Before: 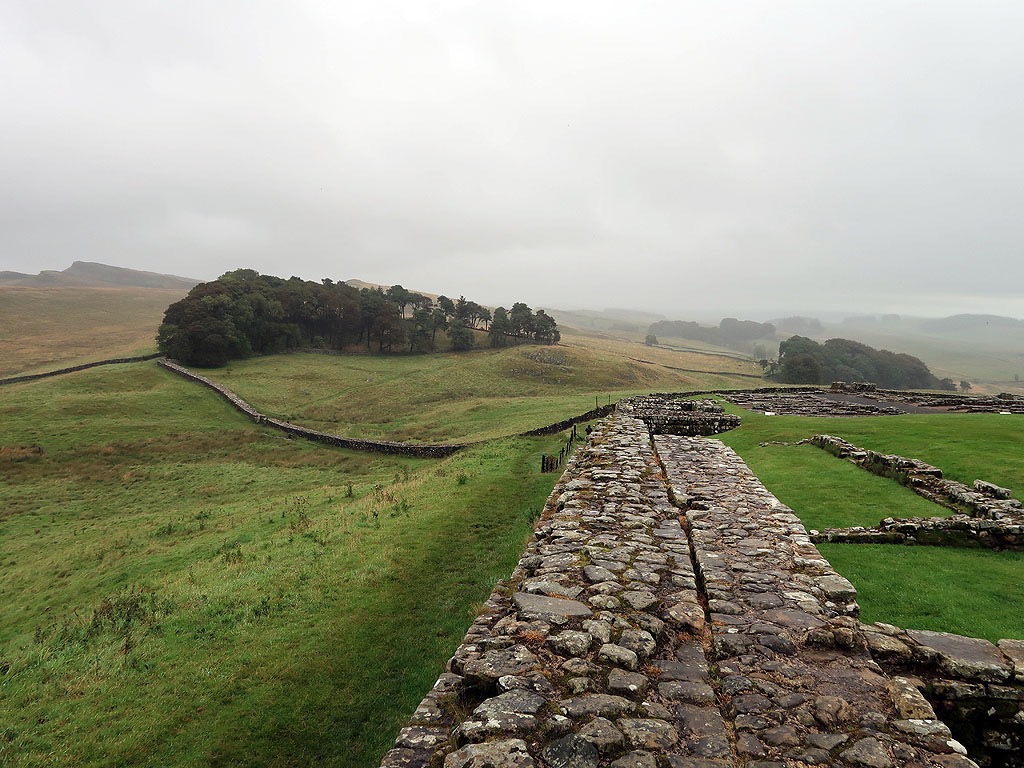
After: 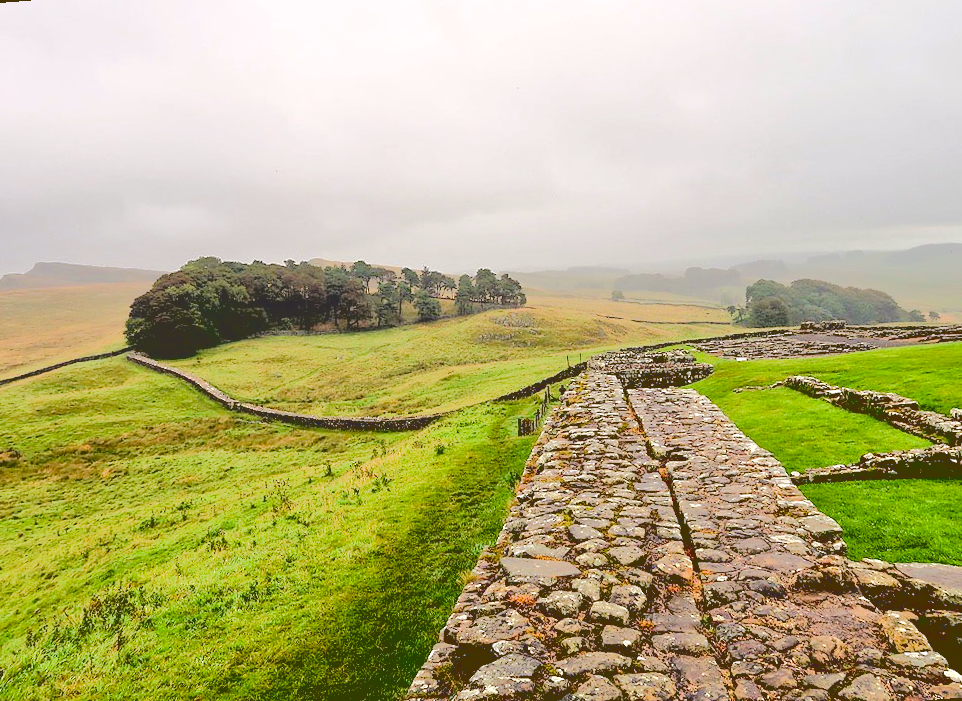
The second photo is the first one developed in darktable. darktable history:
color balance rgb: perceptual saturation grading › global saturation 20%, perceptual saturation grading › highlights -25%, perceptual saturation grading › shadows 50.52%, global vibrance 40.24%
base curve: curves: ch0 [(0.065, 0.026) (0.236, 0.358) (0.53, 0.546) (0.777, 0.841) (0.924, 0.992)], preserve colors average RGB
contrast brightness saturation: saturation -0.05
tone equalizer: -7 EV 0.15 EV, -6 EV 0.6 EV, -5 EV 1.15 EV, -4 EV 1.33 EV, -3 EV 1.15 EV, -2 EV 0.6 EV, -1 EV 0.15 EV, mask exposure compensation -0.5 EV
color correction: highlights a* 7.34, highlights b* 4.37
rotate and perspective: rotation -4.57°, crop left 0.054, crop right 0.944, crop top 0.087, crop bottom 0.914
white balance: red 0.988, blue 1.017
color balance: lift [1.004, 1.002, 1.002, 0.998], gamma [1, 1.007, 1.002, 0.993], gain [1, 0.977, 1.013, 1.023], contrast -3.64%
